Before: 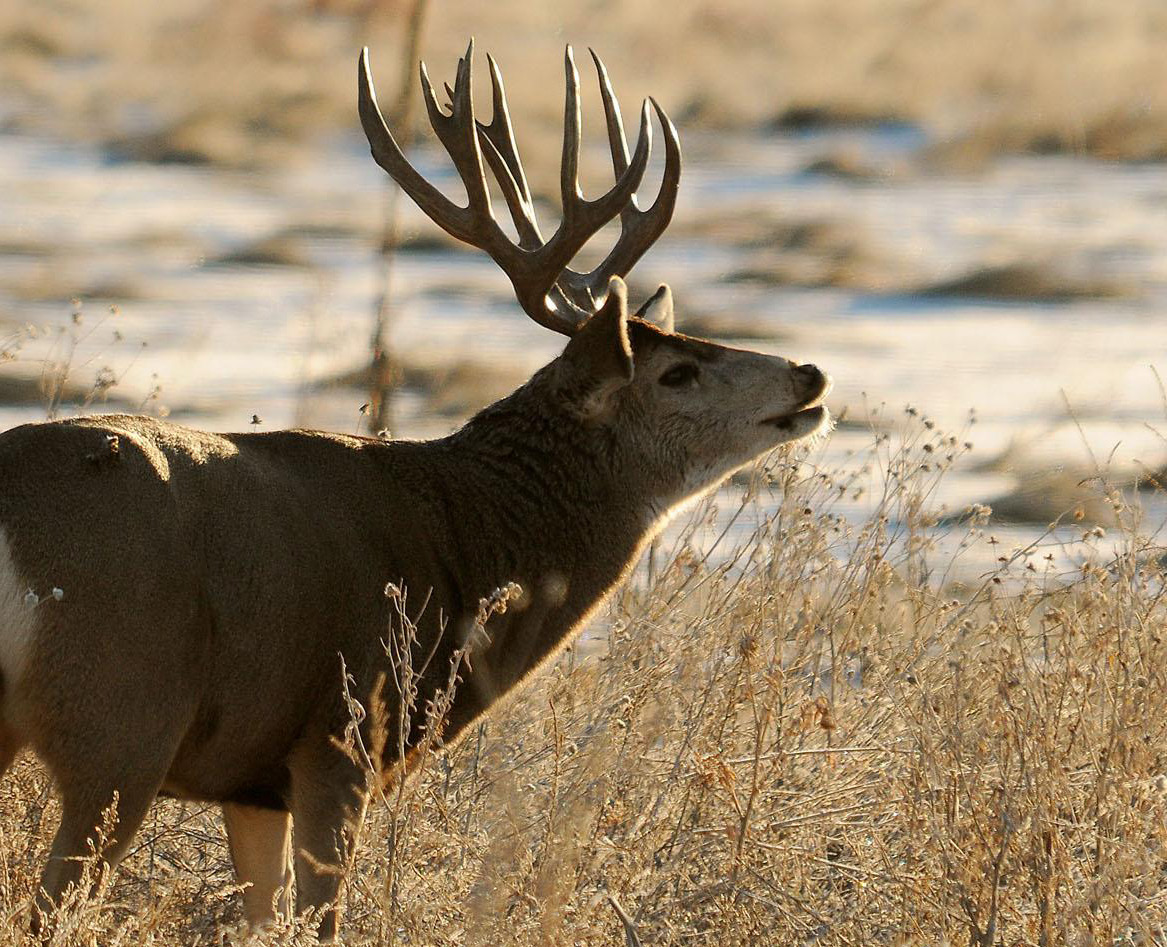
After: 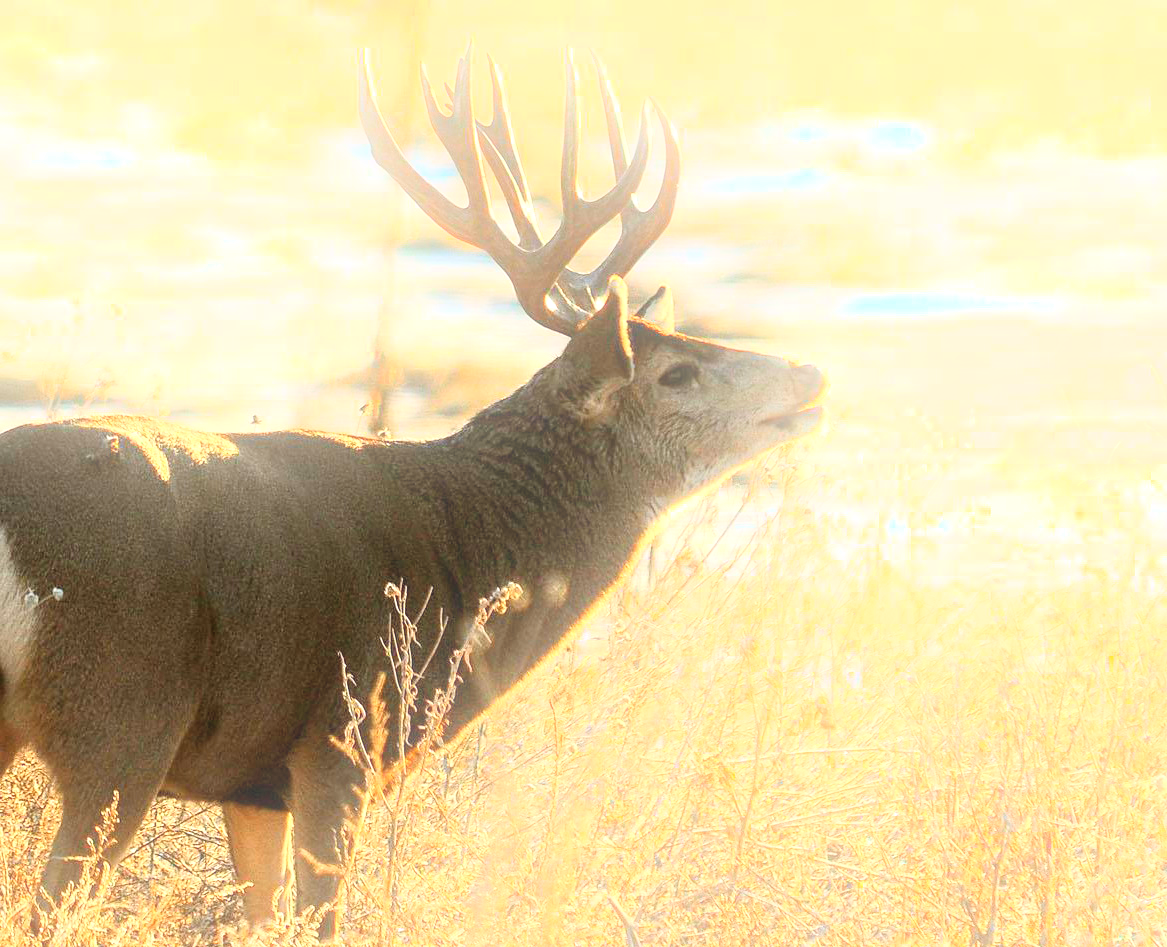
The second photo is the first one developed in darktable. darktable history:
bloom: on, module defaults
exposure: black level correction 0, exposure 0.95 EV, compensate exposure bias true, compensate highlight preservation false
local contrast: on, module defaults
contrast brightness saturation: contrast 0.2, brightness 0.16, saturation 0.22
